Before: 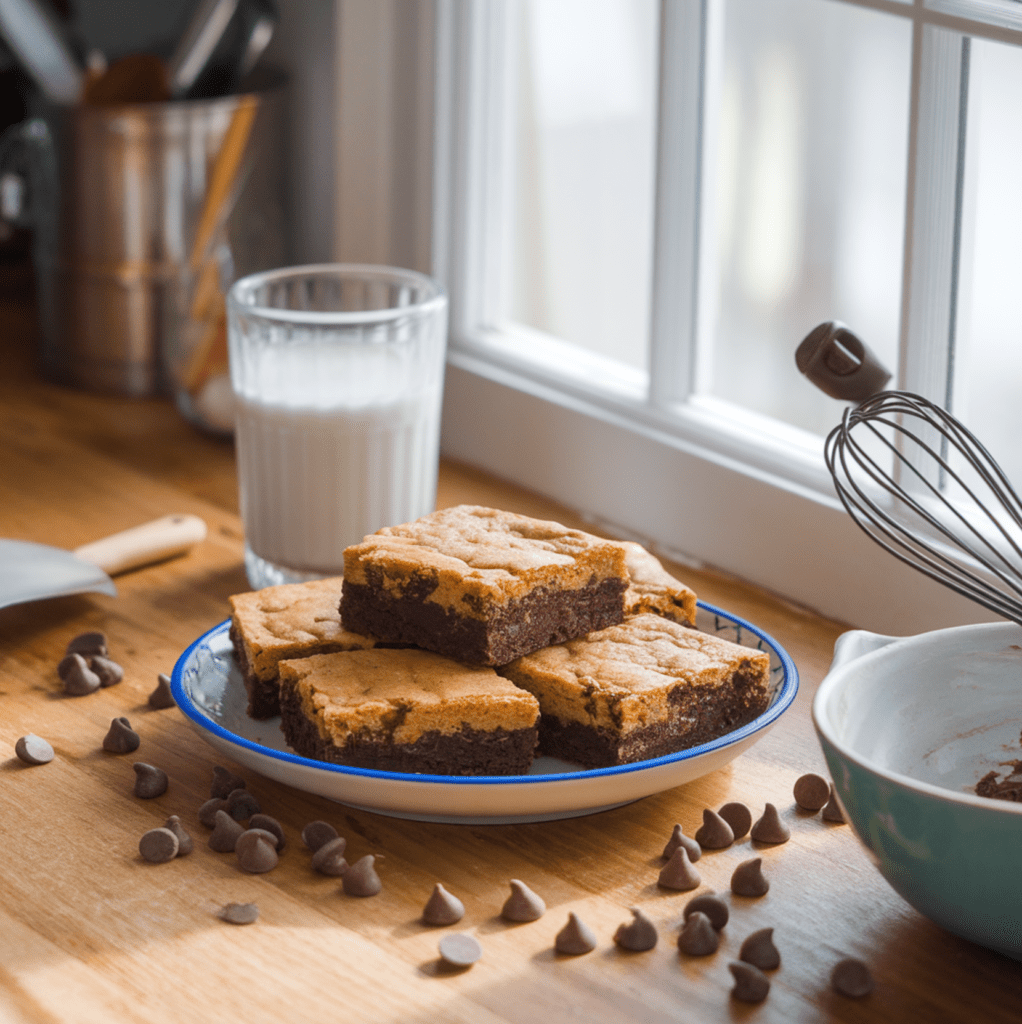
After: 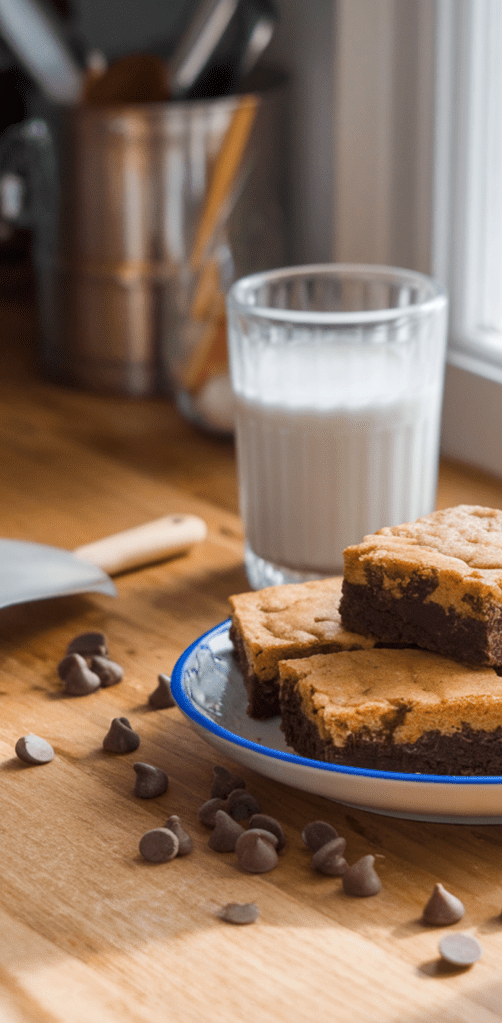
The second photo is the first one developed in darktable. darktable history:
crop and rotate: left 0%, top 0%, right 50.845%
local contrast: mode bilateral grid, contrast 20, coarseness 50, detail 120%, midtone range 0.2
